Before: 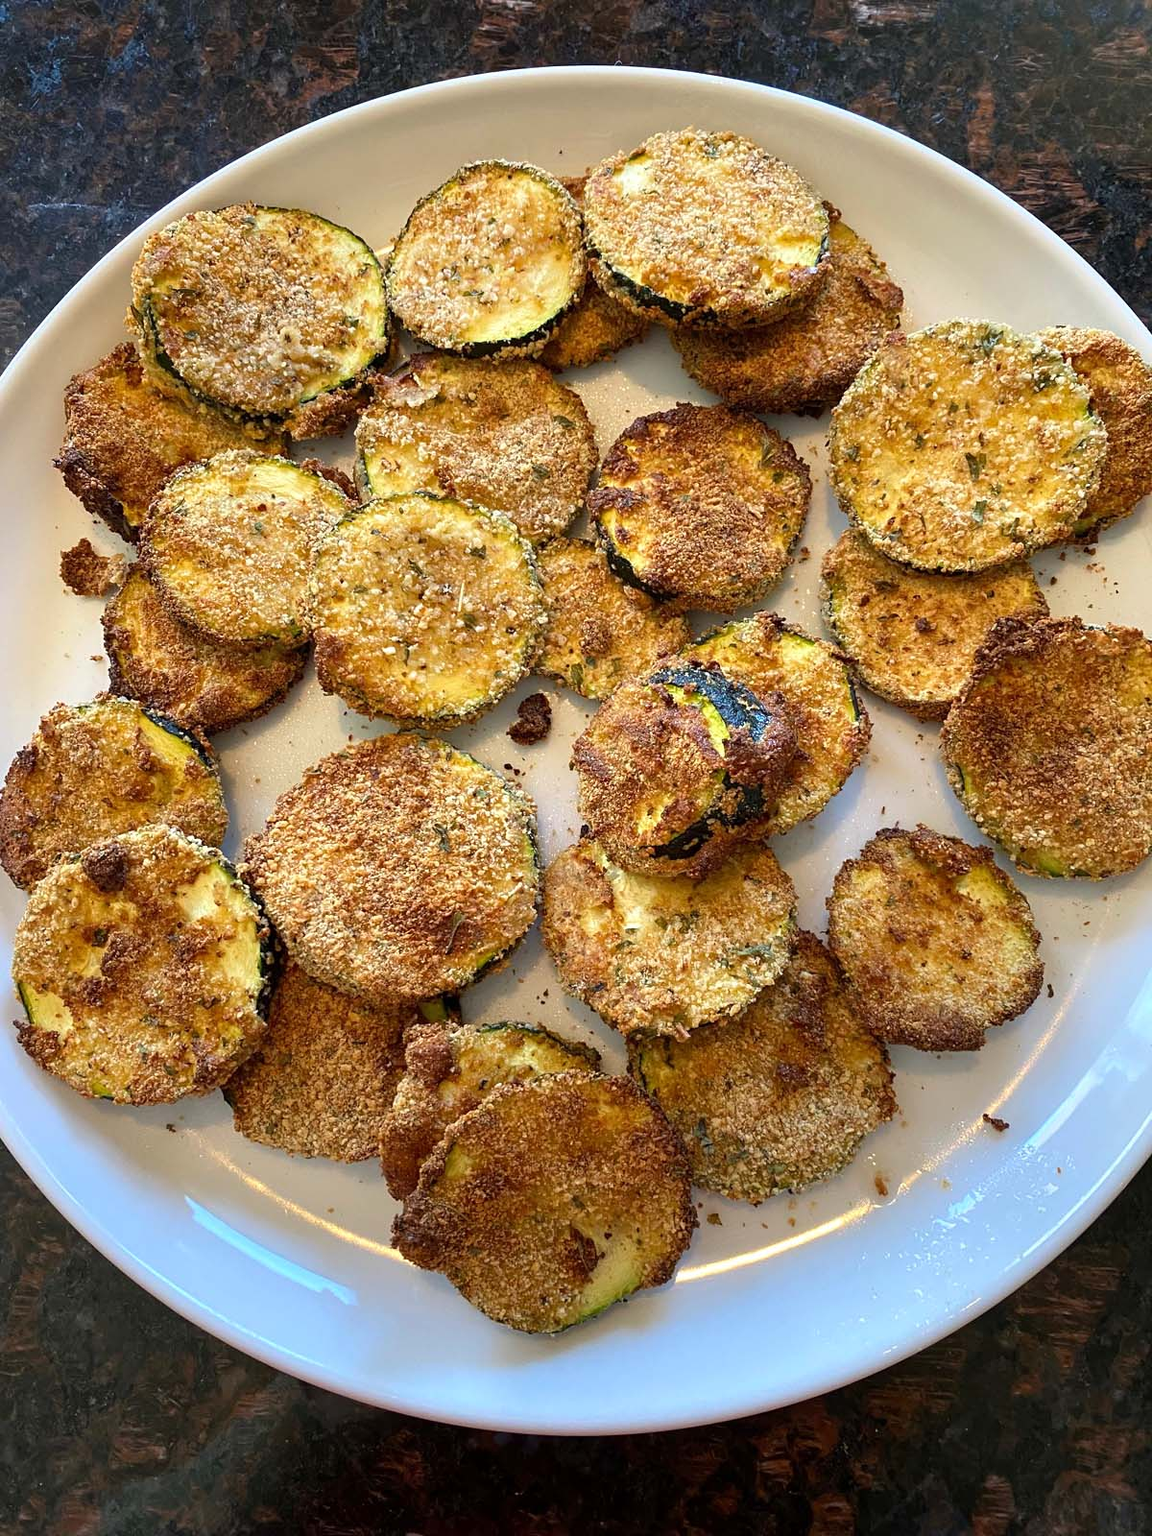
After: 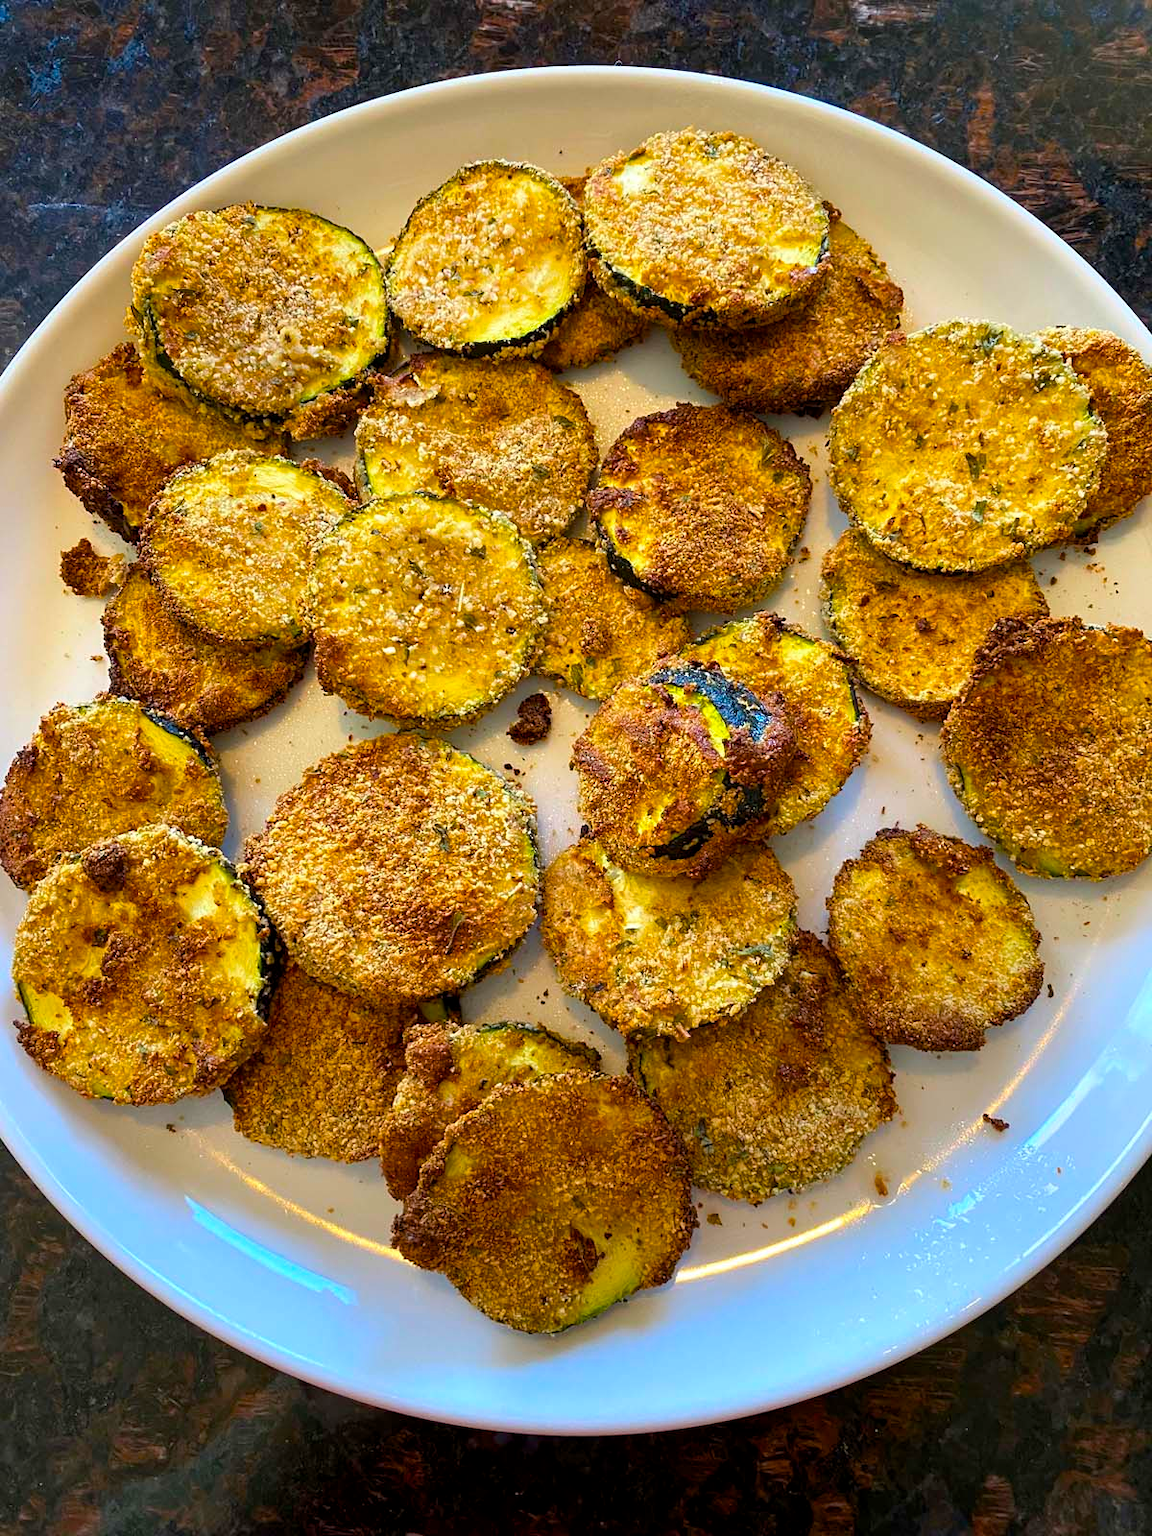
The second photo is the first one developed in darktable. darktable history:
color balance rgb: linear chroma grading › global chroma 15%, perceptual saturation grading › global saturation 30%
exposure: black level correction 0.001, compensate highlight preservation false
